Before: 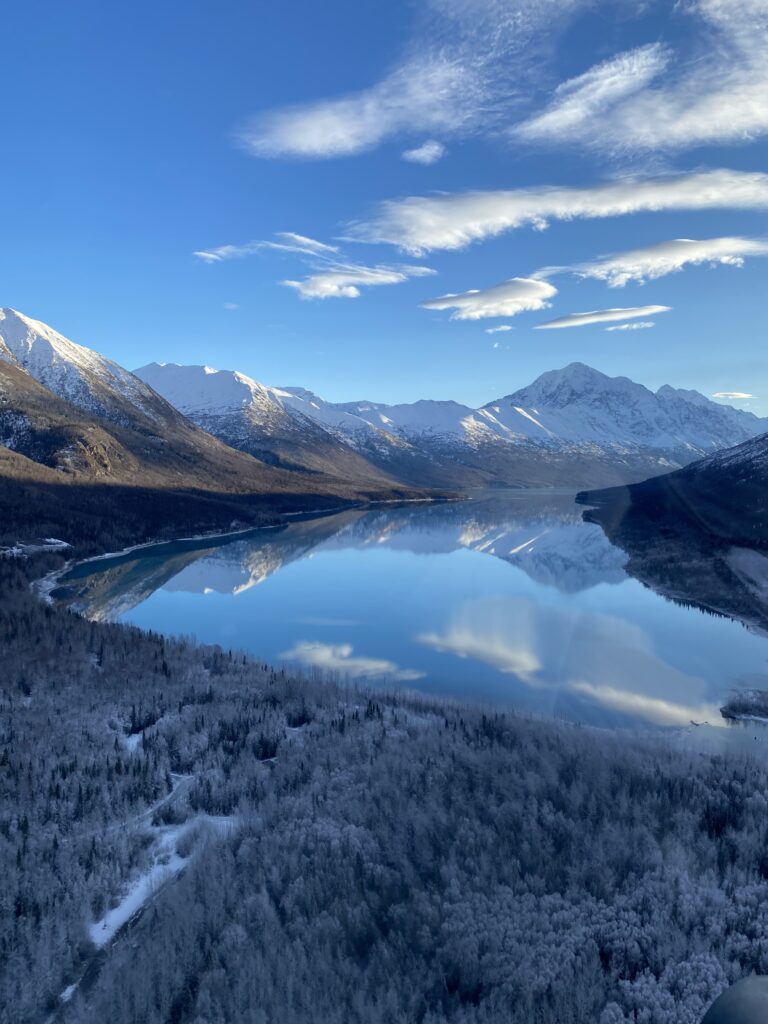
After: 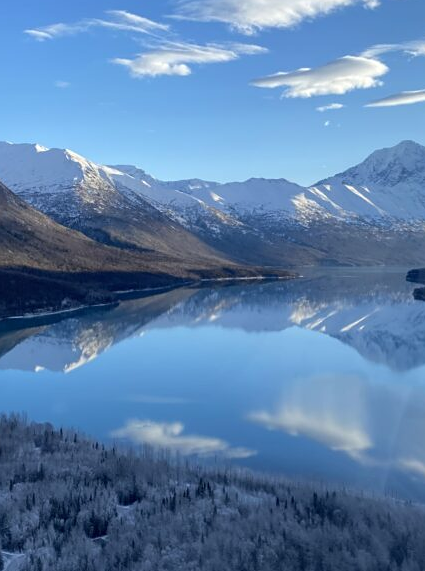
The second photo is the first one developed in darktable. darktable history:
sharpen: amount 0.207
exposure: compensate highlight preservation false
crop and rotate: left 22.111%, top 21.736%, right 22.438%, bottom 22.405%
